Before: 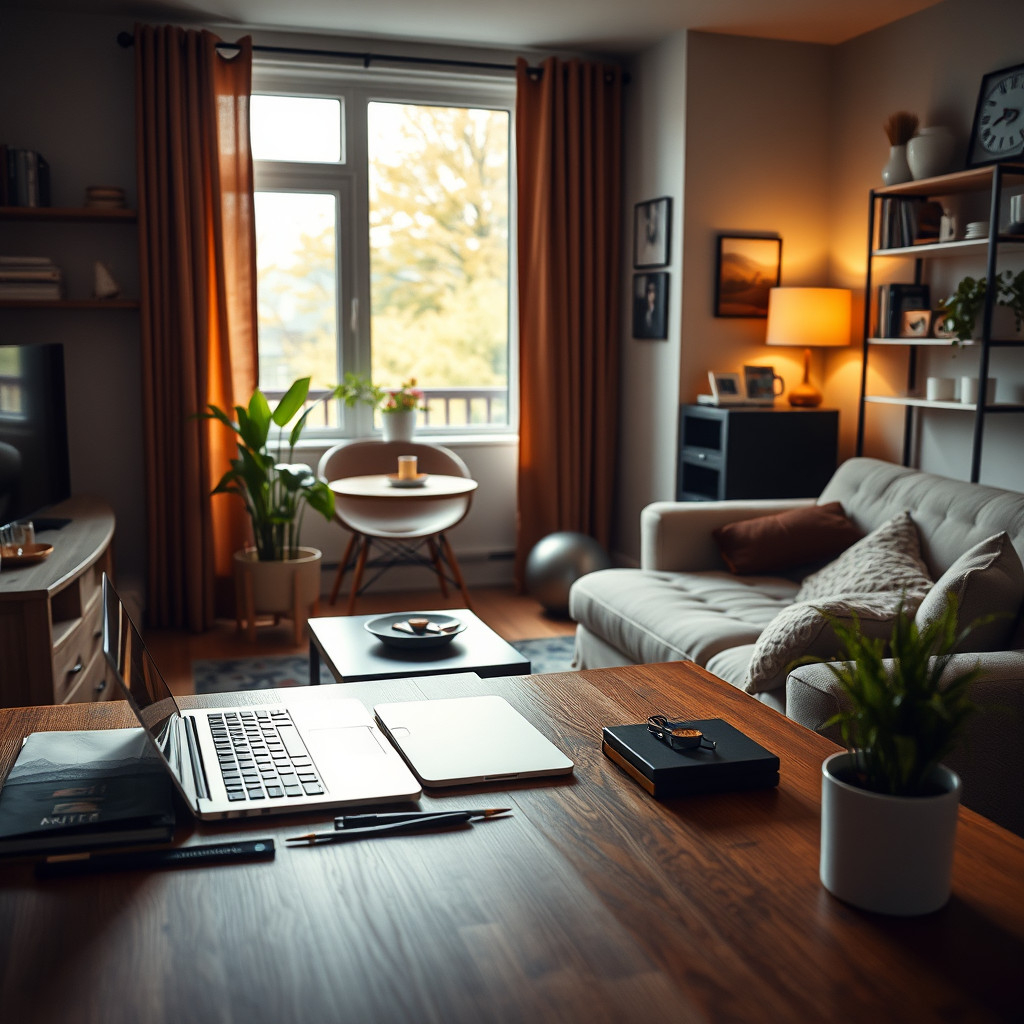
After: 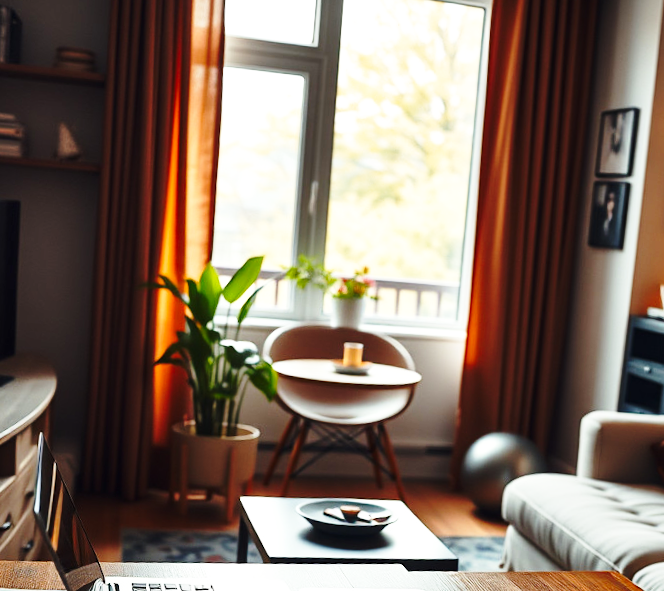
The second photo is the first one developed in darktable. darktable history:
base curve: curves: ch0 [(0, 0) (0.036, 0.037) (0.121, 0.228) (0.46, 0.76) (0.859, 0.983) (1, 1)], preserve colors none
crop and rotate: angle -4.99°, left 2.122%, top 6.945%, right 27.566%, bottom 30.519%
shadows and highlights: low approximation 0.01, soften with gaussian
